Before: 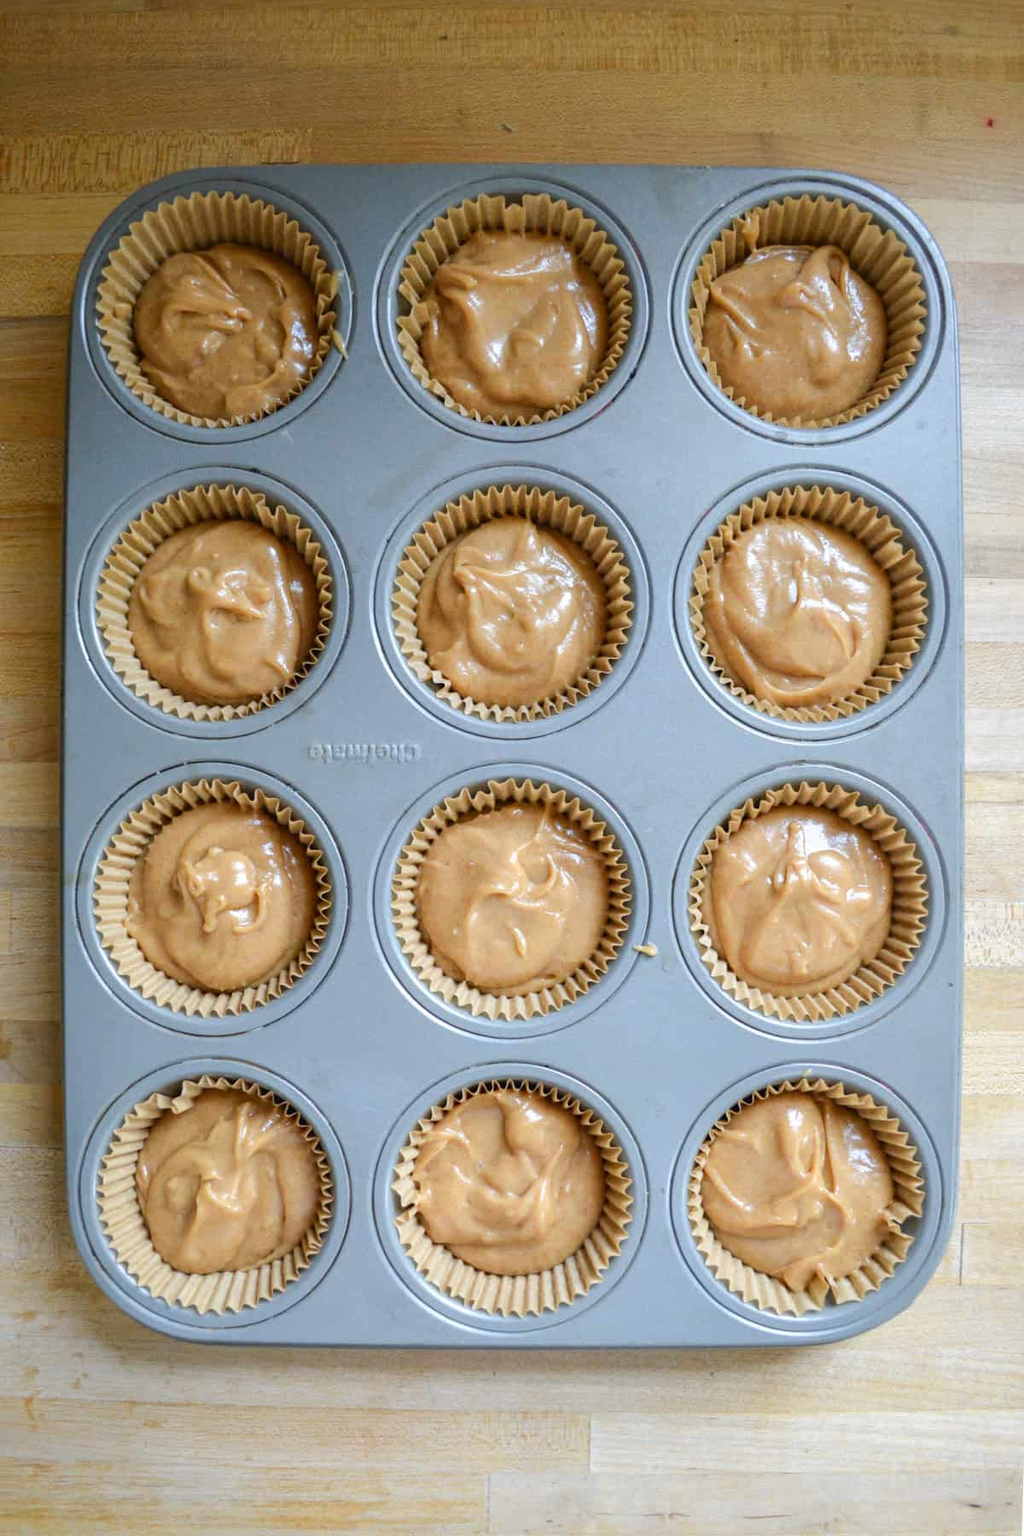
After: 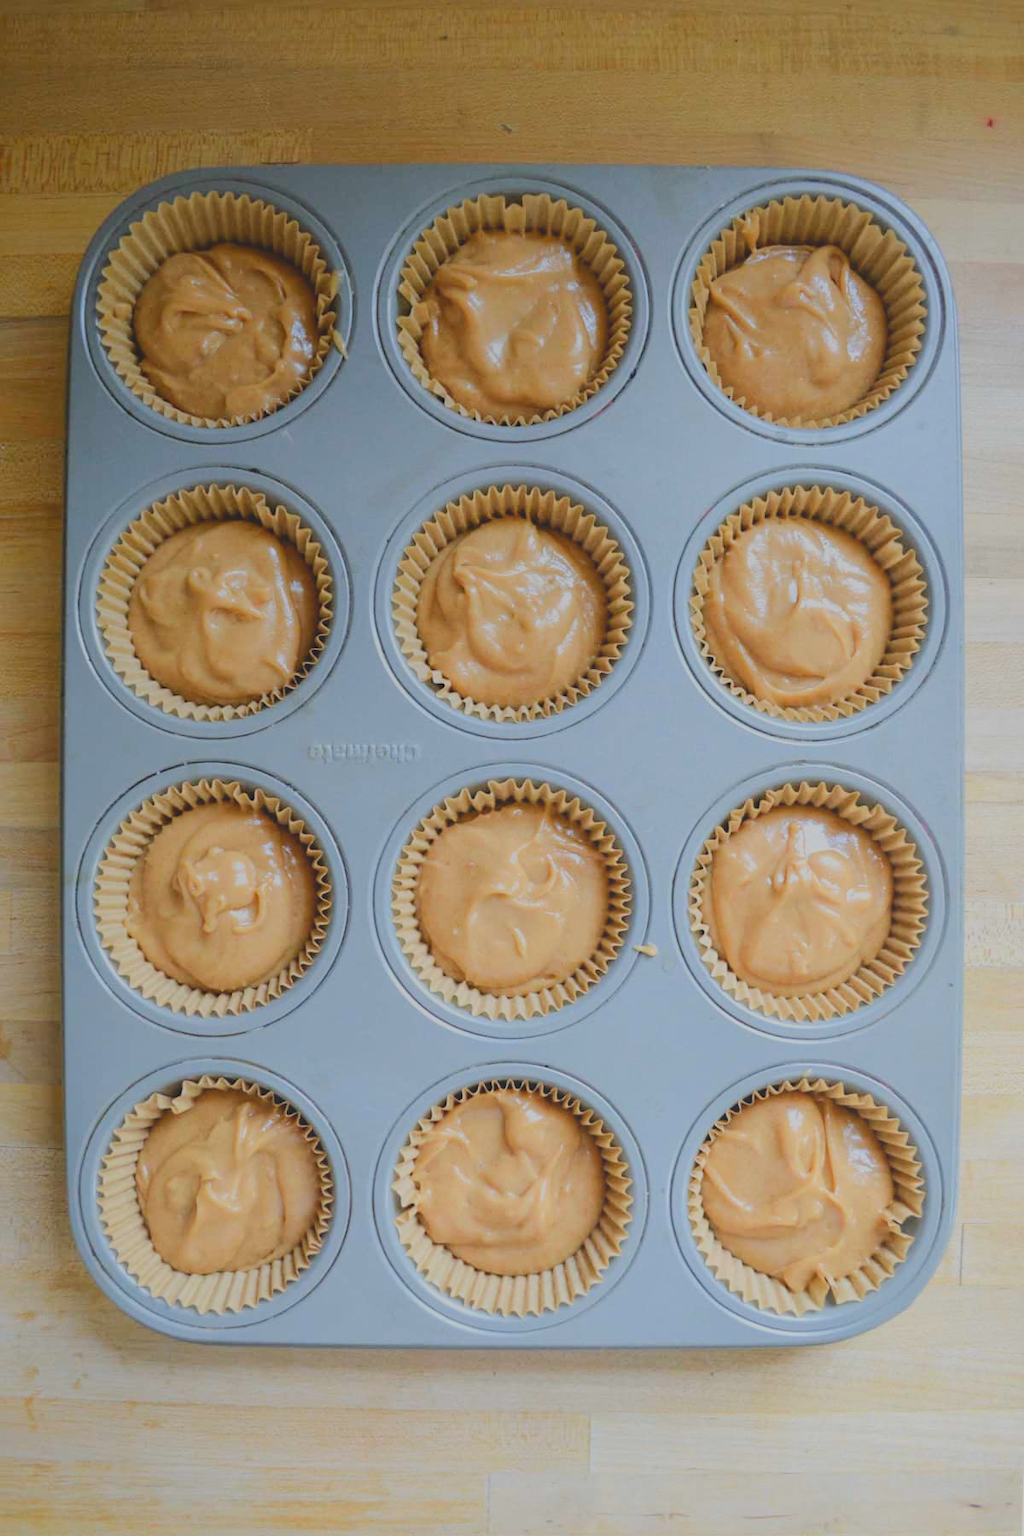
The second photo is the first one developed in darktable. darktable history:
filmic rgb: black relative exposure -8.42 EV, white relative exposure 4.68 EV, hardness 3.82, color science v6 (2022)
local contrast: detail 70%
